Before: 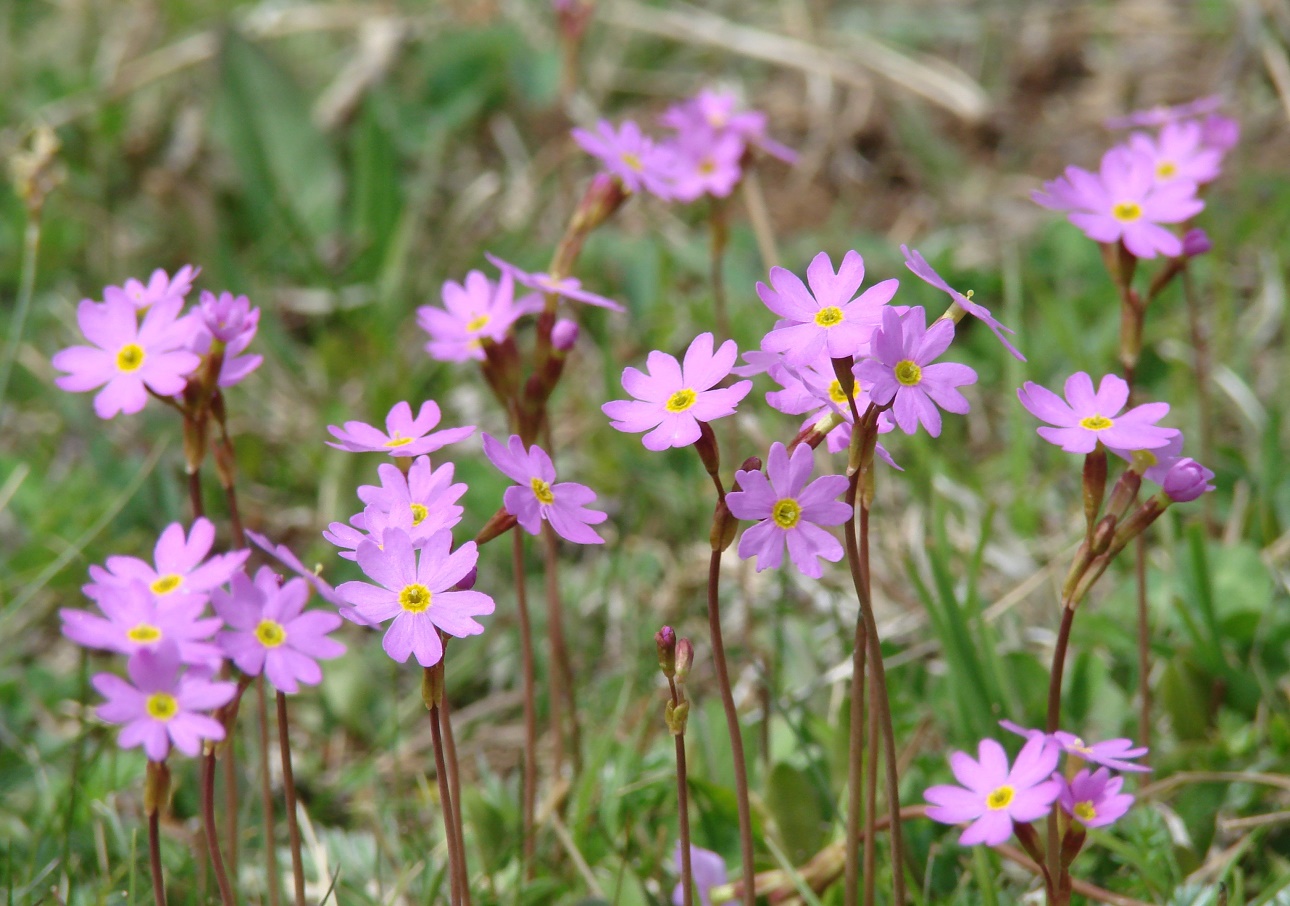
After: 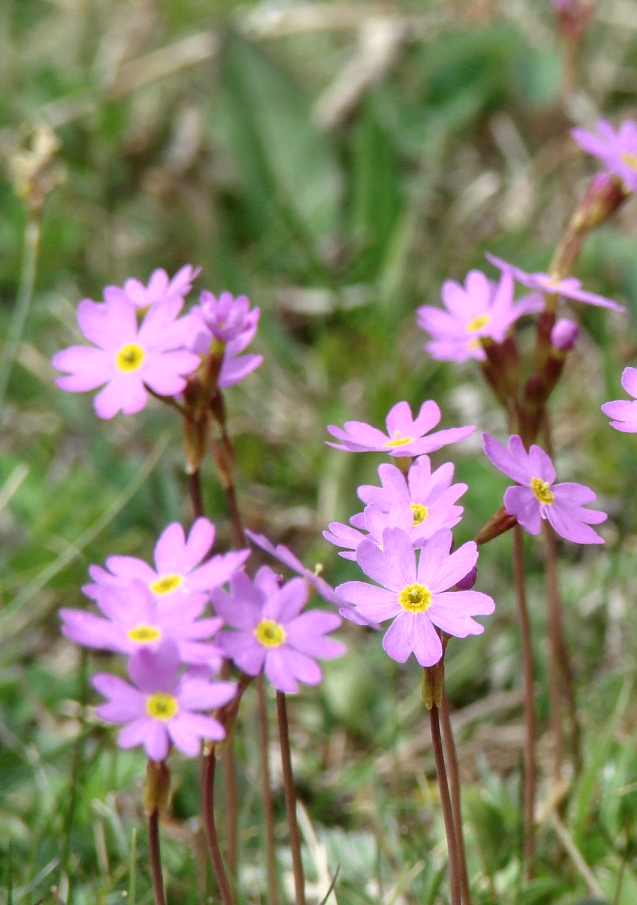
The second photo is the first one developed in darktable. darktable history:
shadows and highlights: radius 173.01, shadows 27.82, white point adjustment 3.18, highlights -68.96, soften with gaussian
crop and rotate: left 0.002%, top 0%, right 50.614%
local contrast: on, module defaults
